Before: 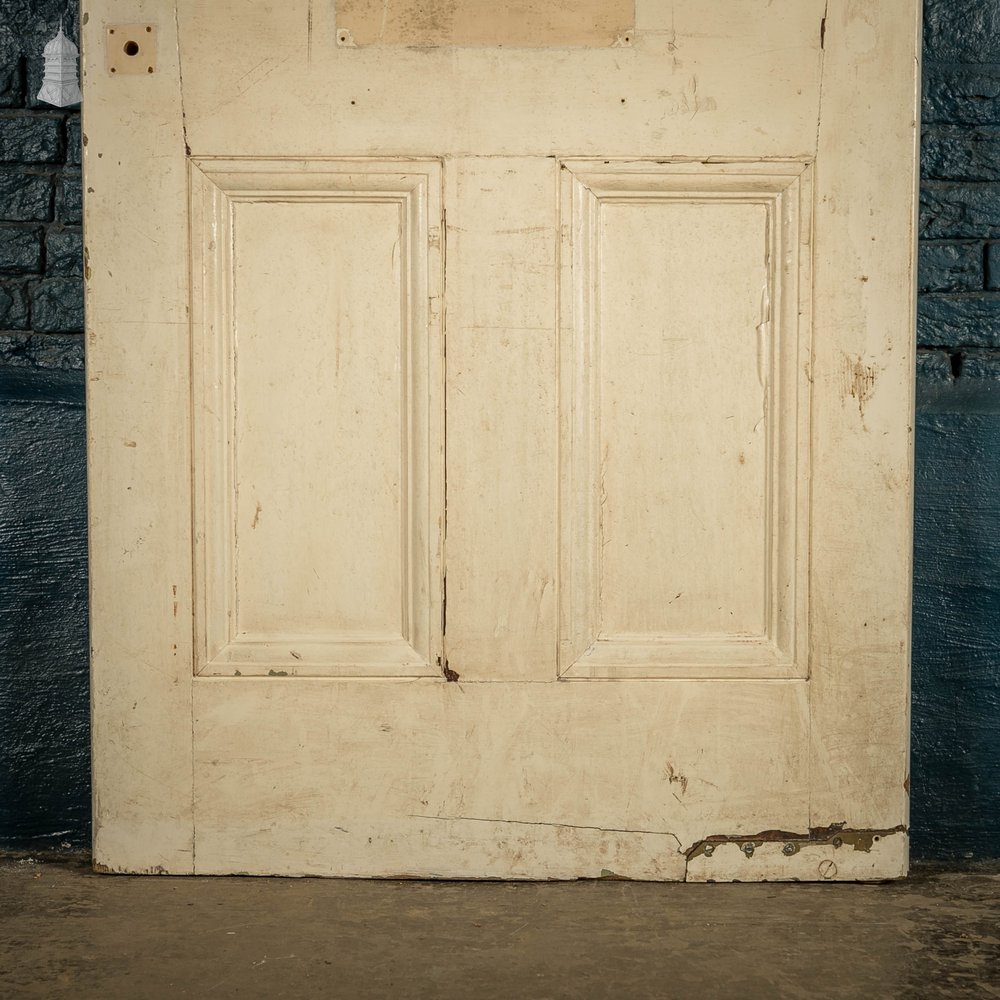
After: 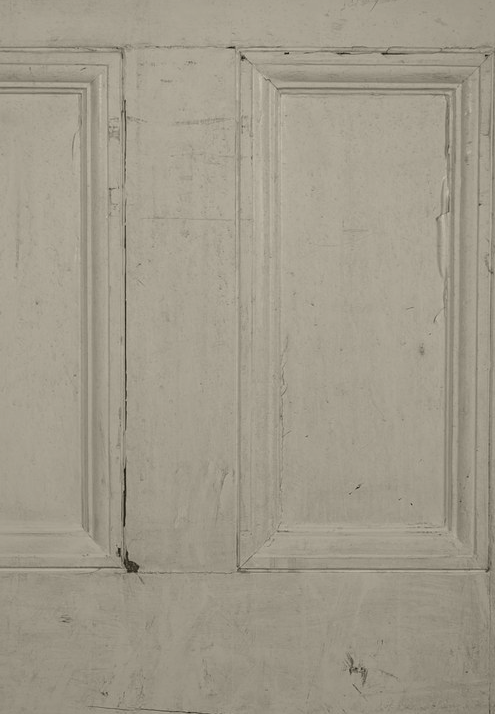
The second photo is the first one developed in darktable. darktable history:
colorize: hue 41.44°, saturation 22%, source mix 60%, lightness 10.61%
white balance: red 1.138, green 0.996, blue 0.812
crop: left 32.075%, top 10.976%, right 18.355%, bottom 17.596%
exposure: black level correction 0.001, exposure 0.3 EV, compensate highlight preservation false
color balance rgb: shadows lift › chroma 3.88%, shadows lift › hue 88.52°, power › hue 214.65°, global offset › chroma 0.1%, global offset › hue 252.4°, contrast 4.45%
color zones: curves: ch1 [(0, 0.469) (0.01, 0.469) (0.12, 0.446) (0.248, 0.469) (0.5, 0.5) (0.748, 0.5) (0.99, 0.469) (1, 0.469)]
haze removal: compatibility mode true, adaptive false
